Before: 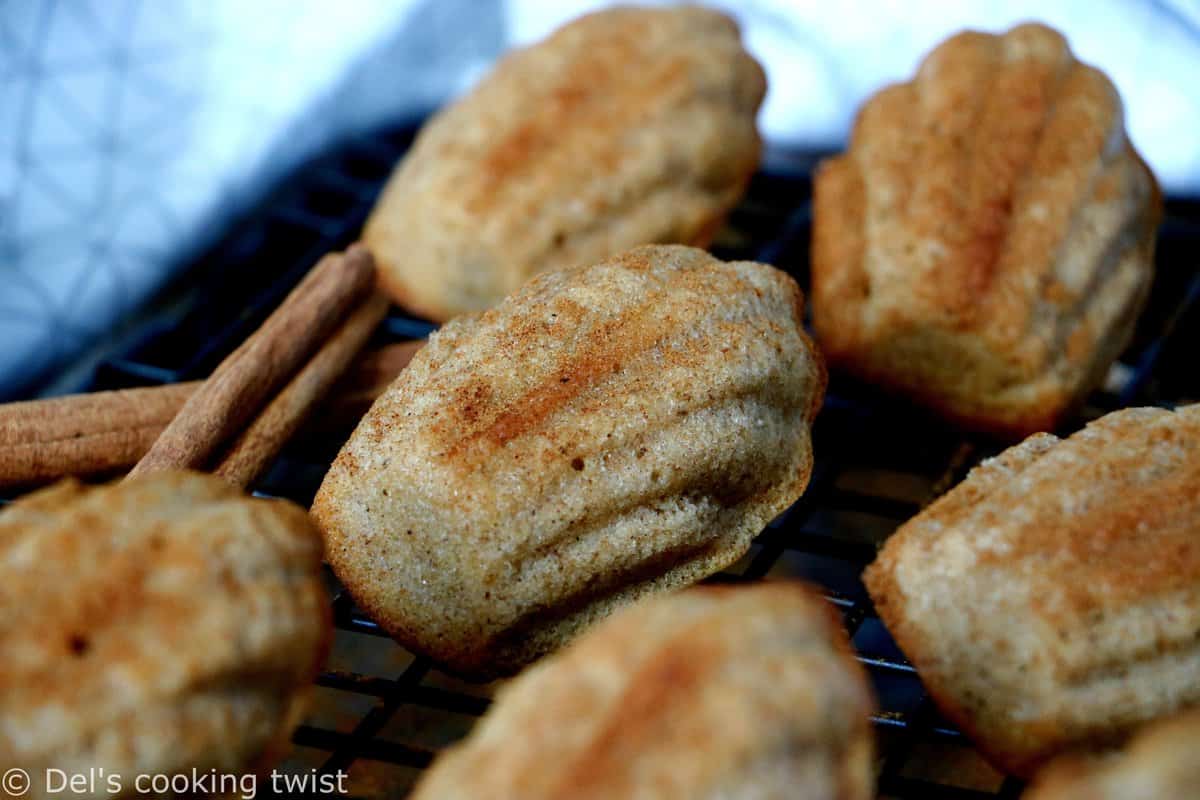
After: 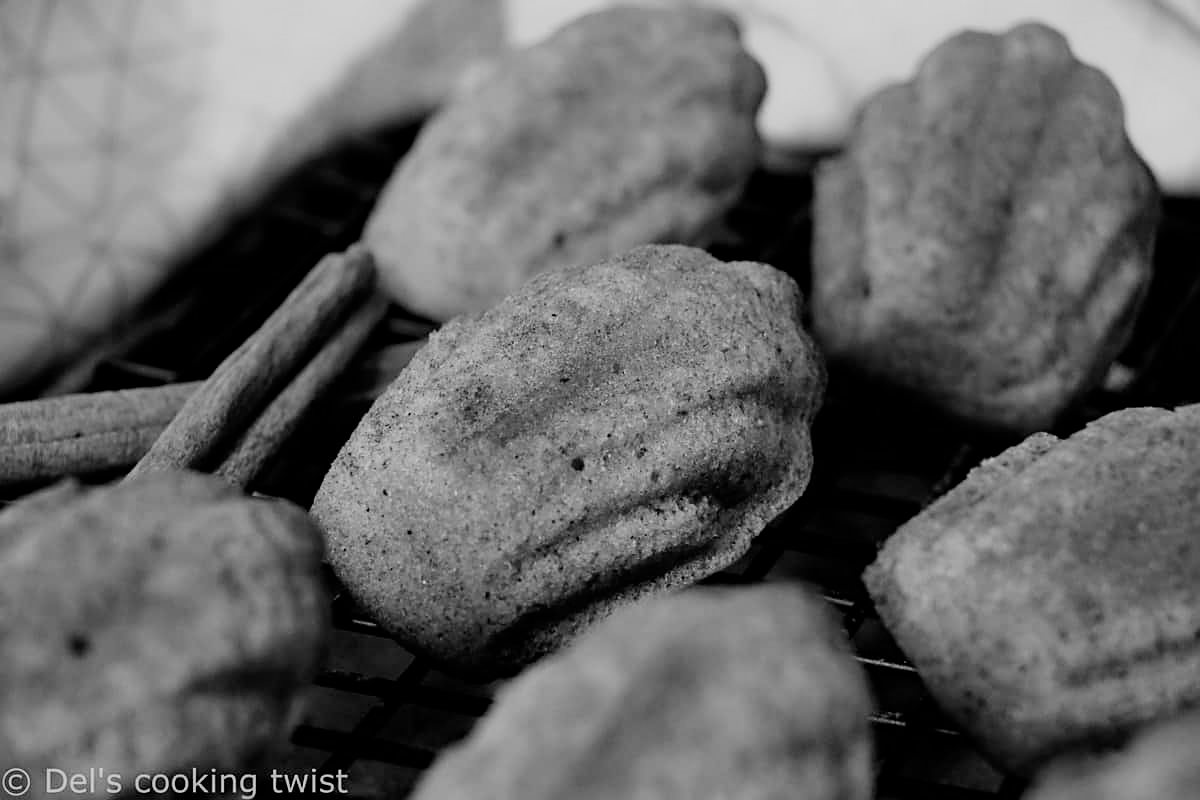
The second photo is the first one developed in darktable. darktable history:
monochrome: size 1
filmic rgb: black relative exposure -16 EV, white relative exposure 6.12 EV, hardness 5.22
haze removal: strength 0.29, distance 0.25, compatibility mode true, adaptive false
sharpen: radius 1.864, amount 0.398, threshold 1.271
